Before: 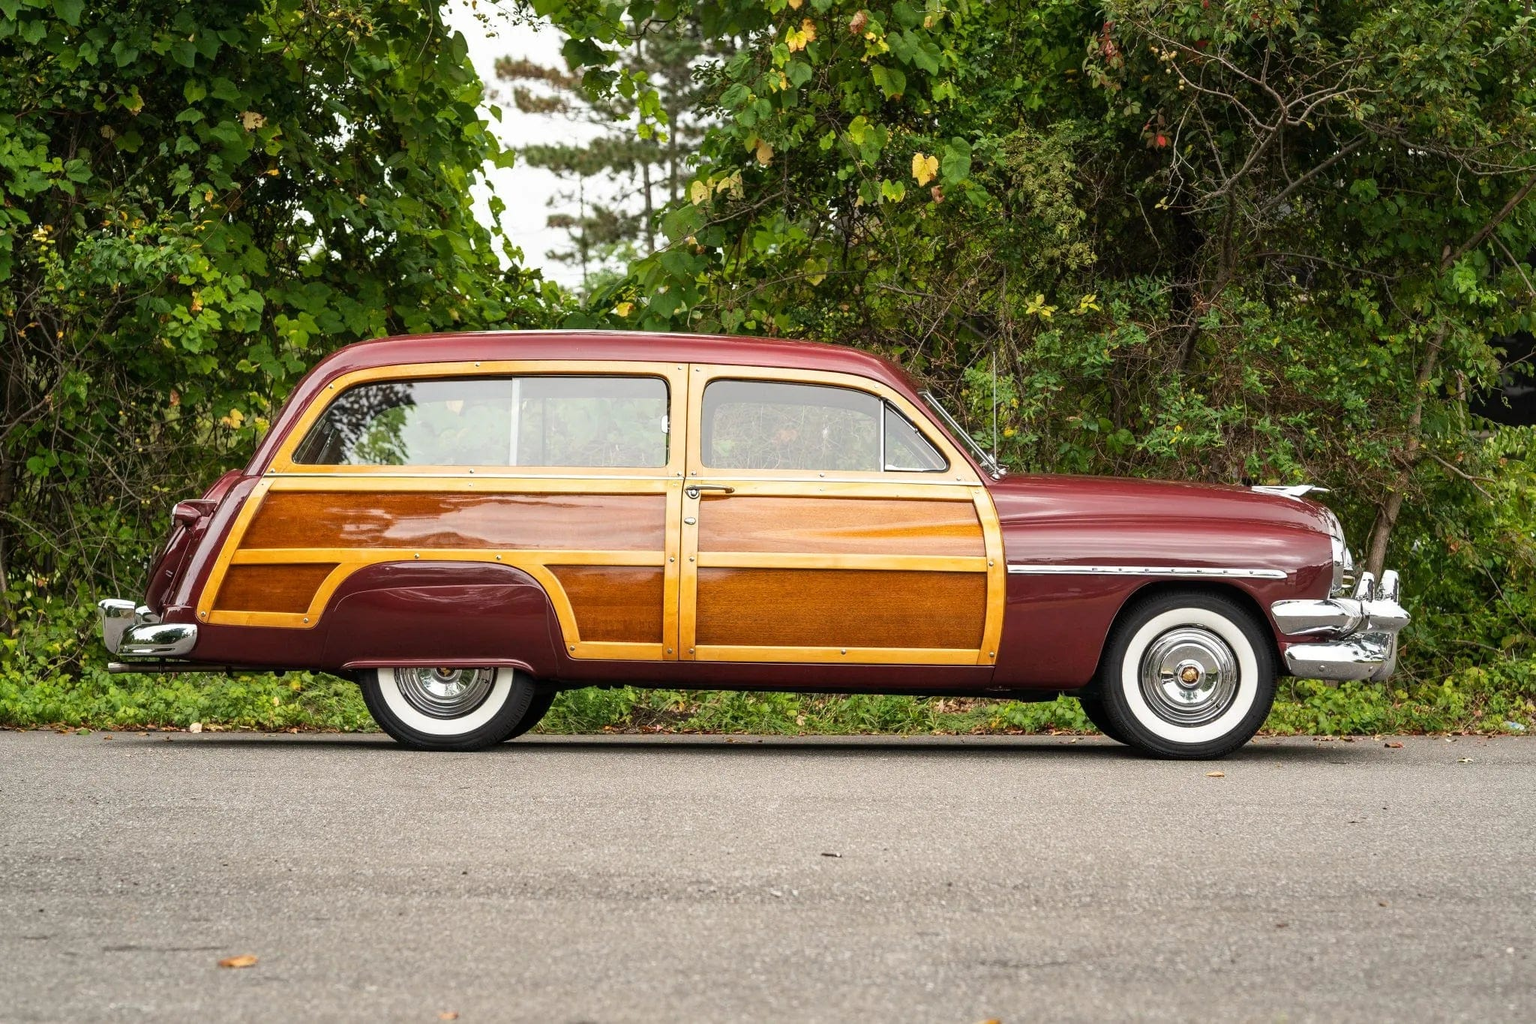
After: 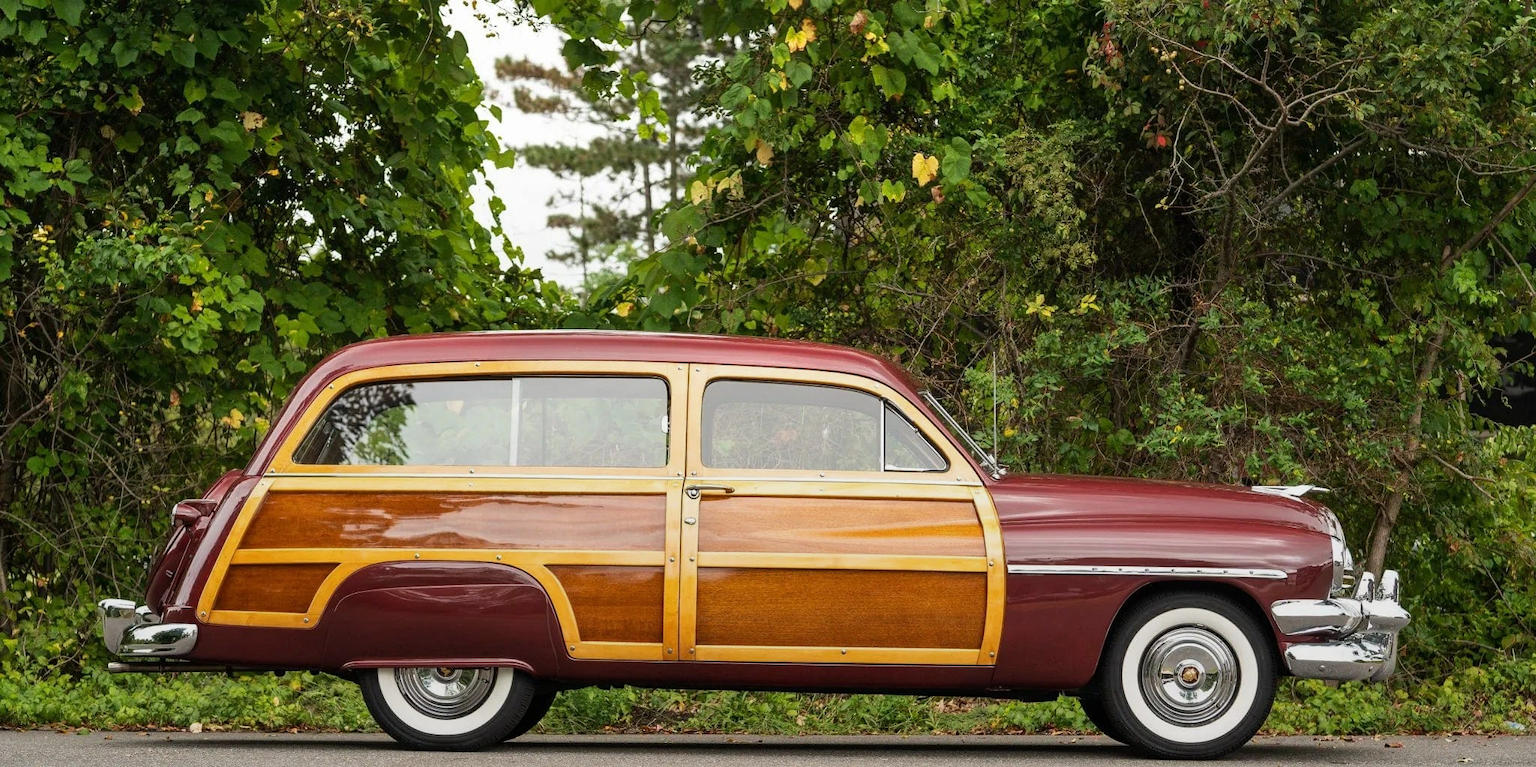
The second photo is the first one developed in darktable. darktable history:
crop: bottom 24.967%
graduated density: rotation -180°, offset 27.42
